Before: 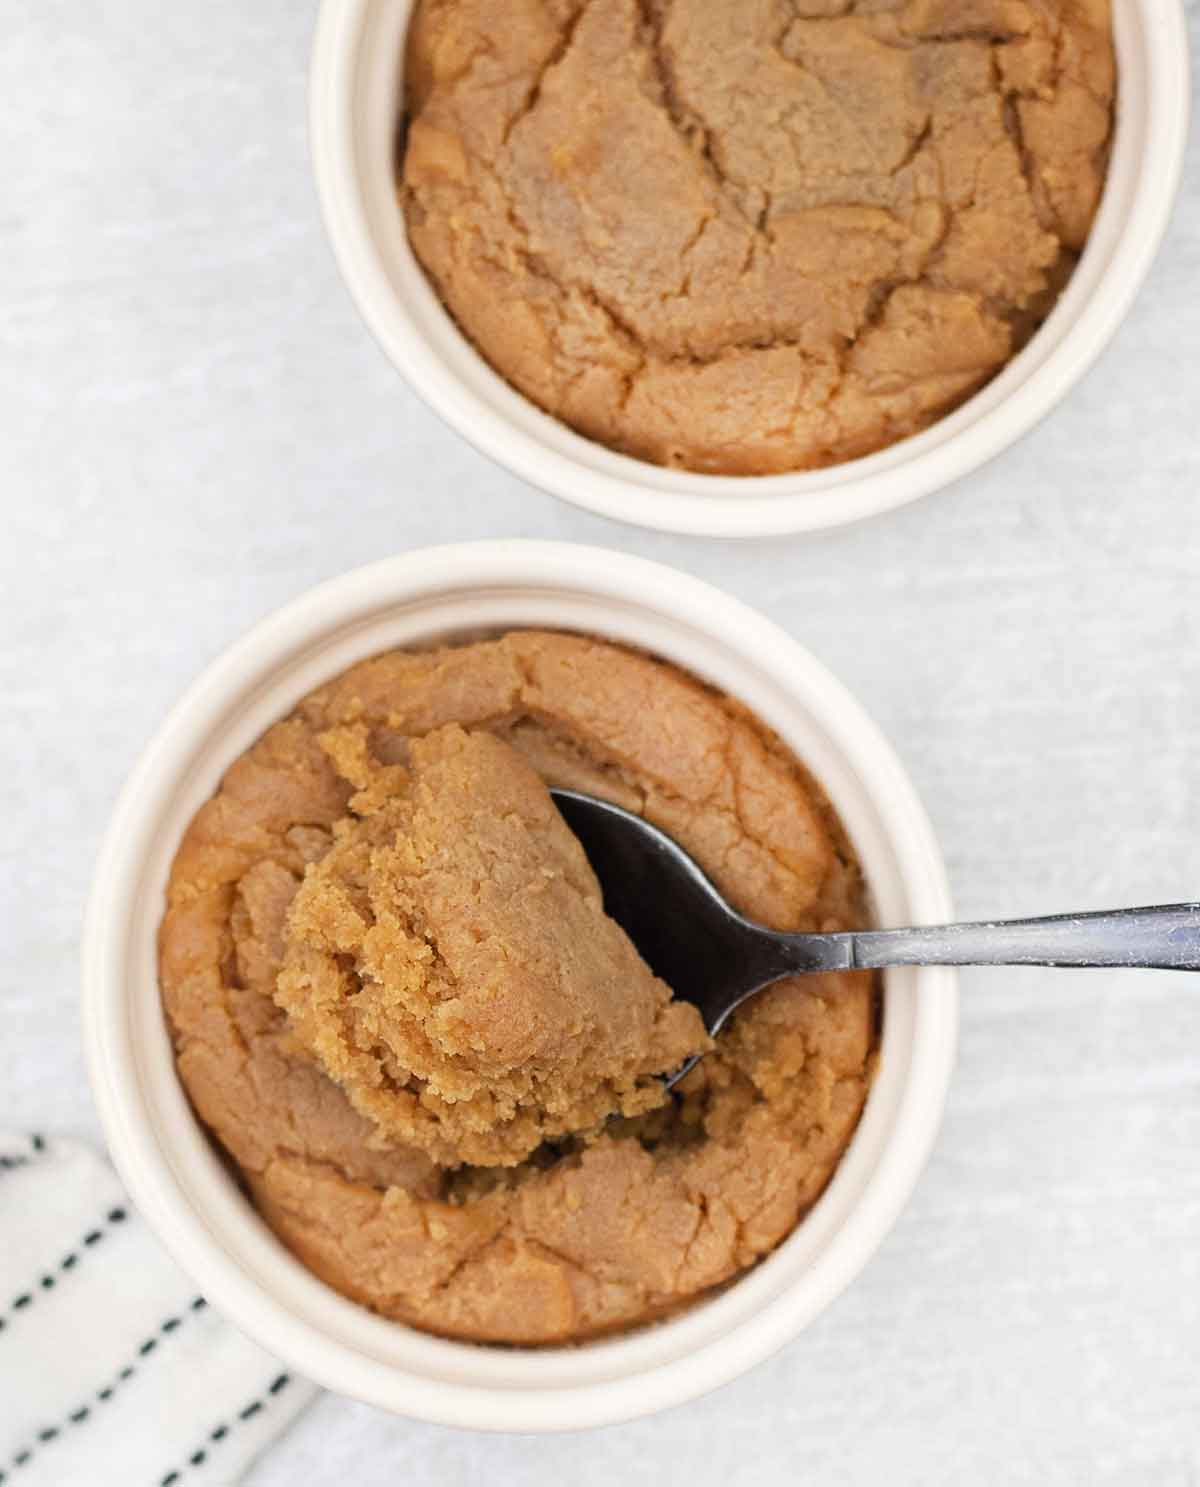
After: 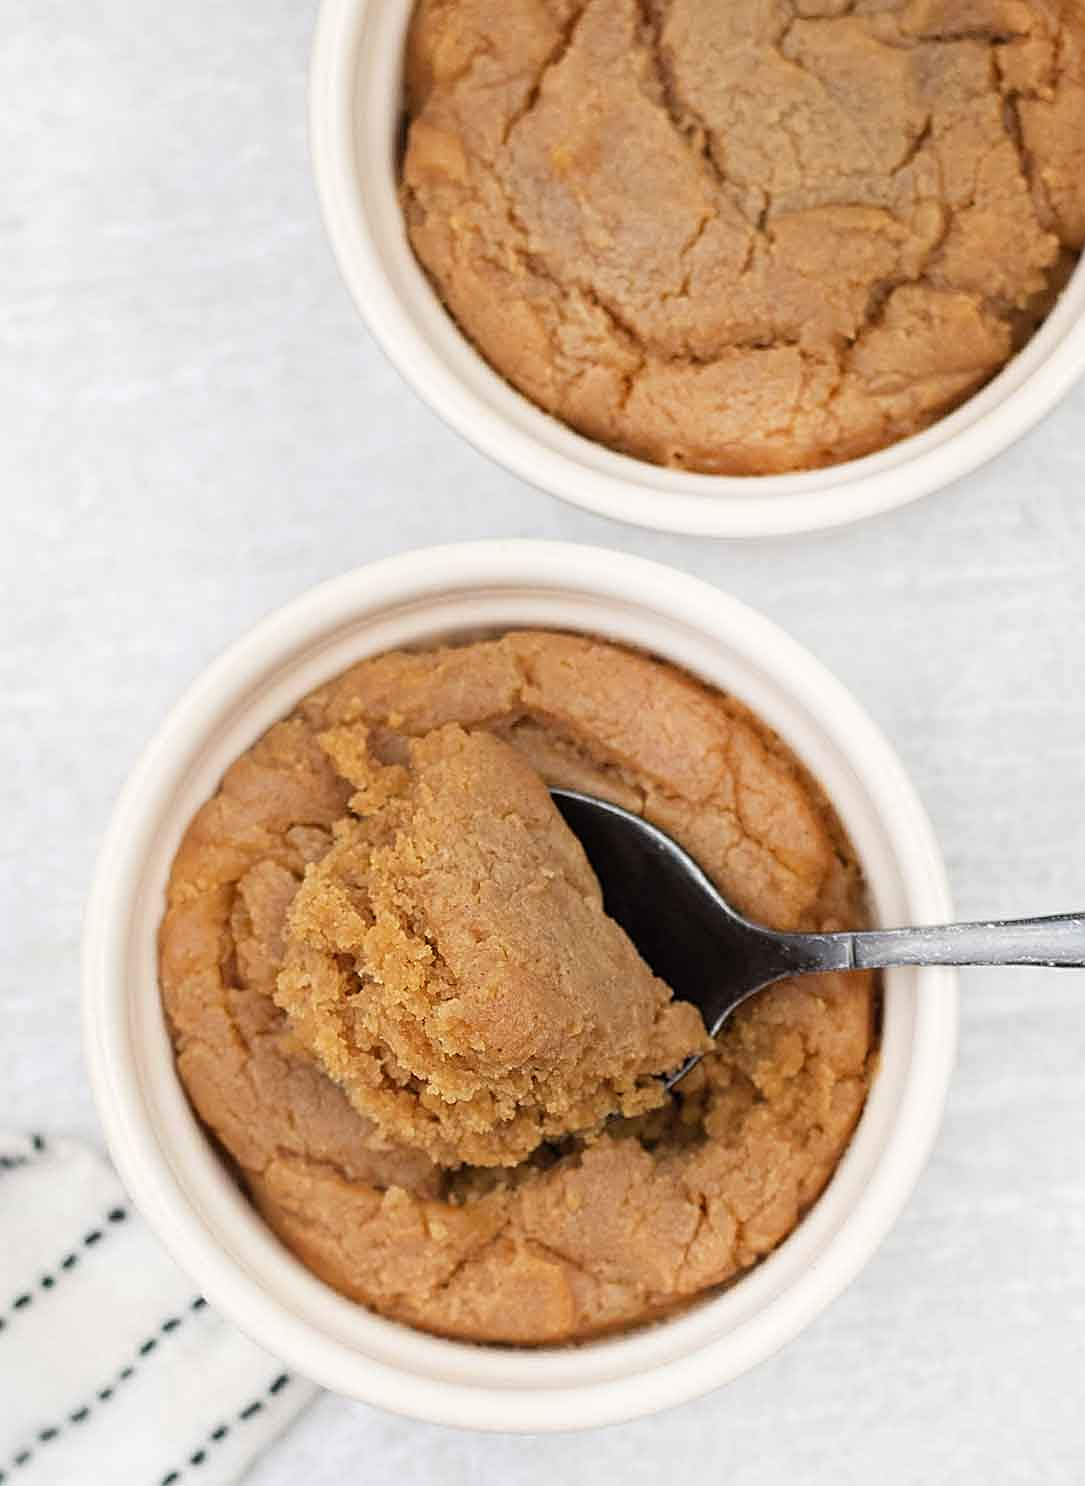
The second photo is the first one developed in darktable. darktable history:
sharpen: on, module defaults
crop: right 9.509%, bottom 0.031%
